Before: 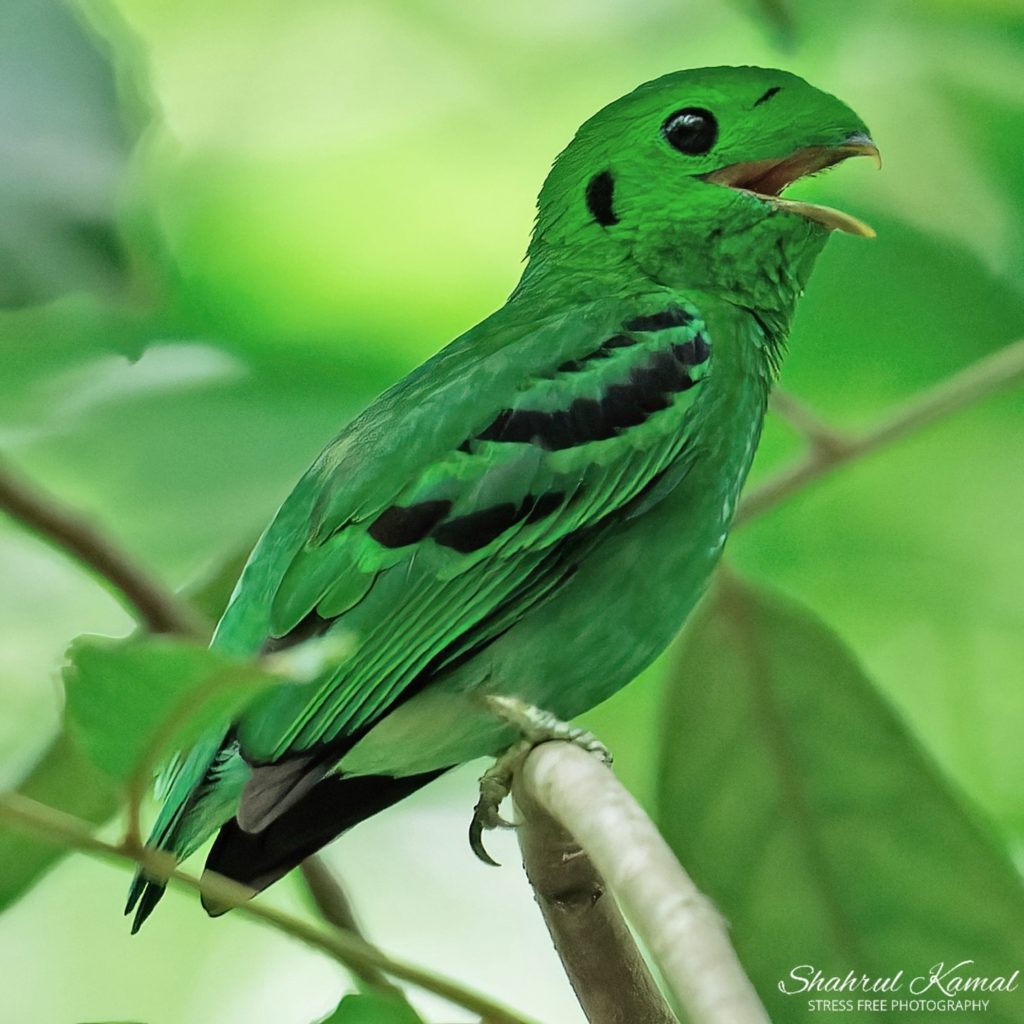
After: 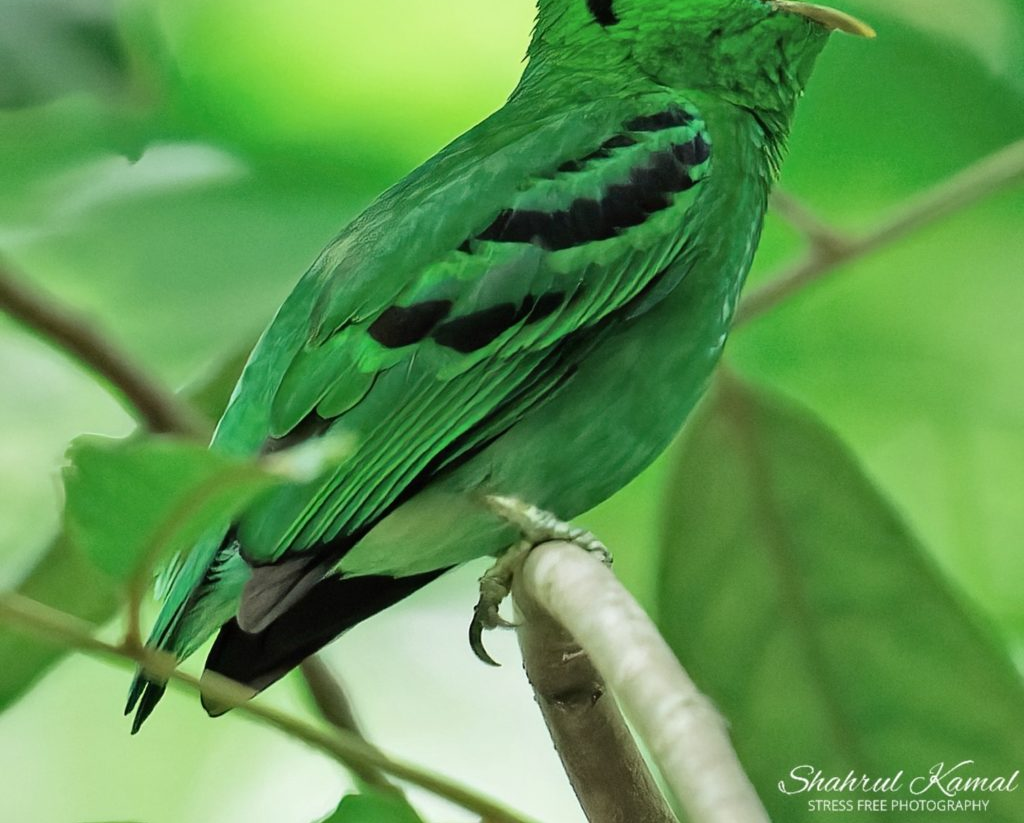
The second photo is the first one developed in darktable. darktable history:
crop and rotate: top 19.552%
